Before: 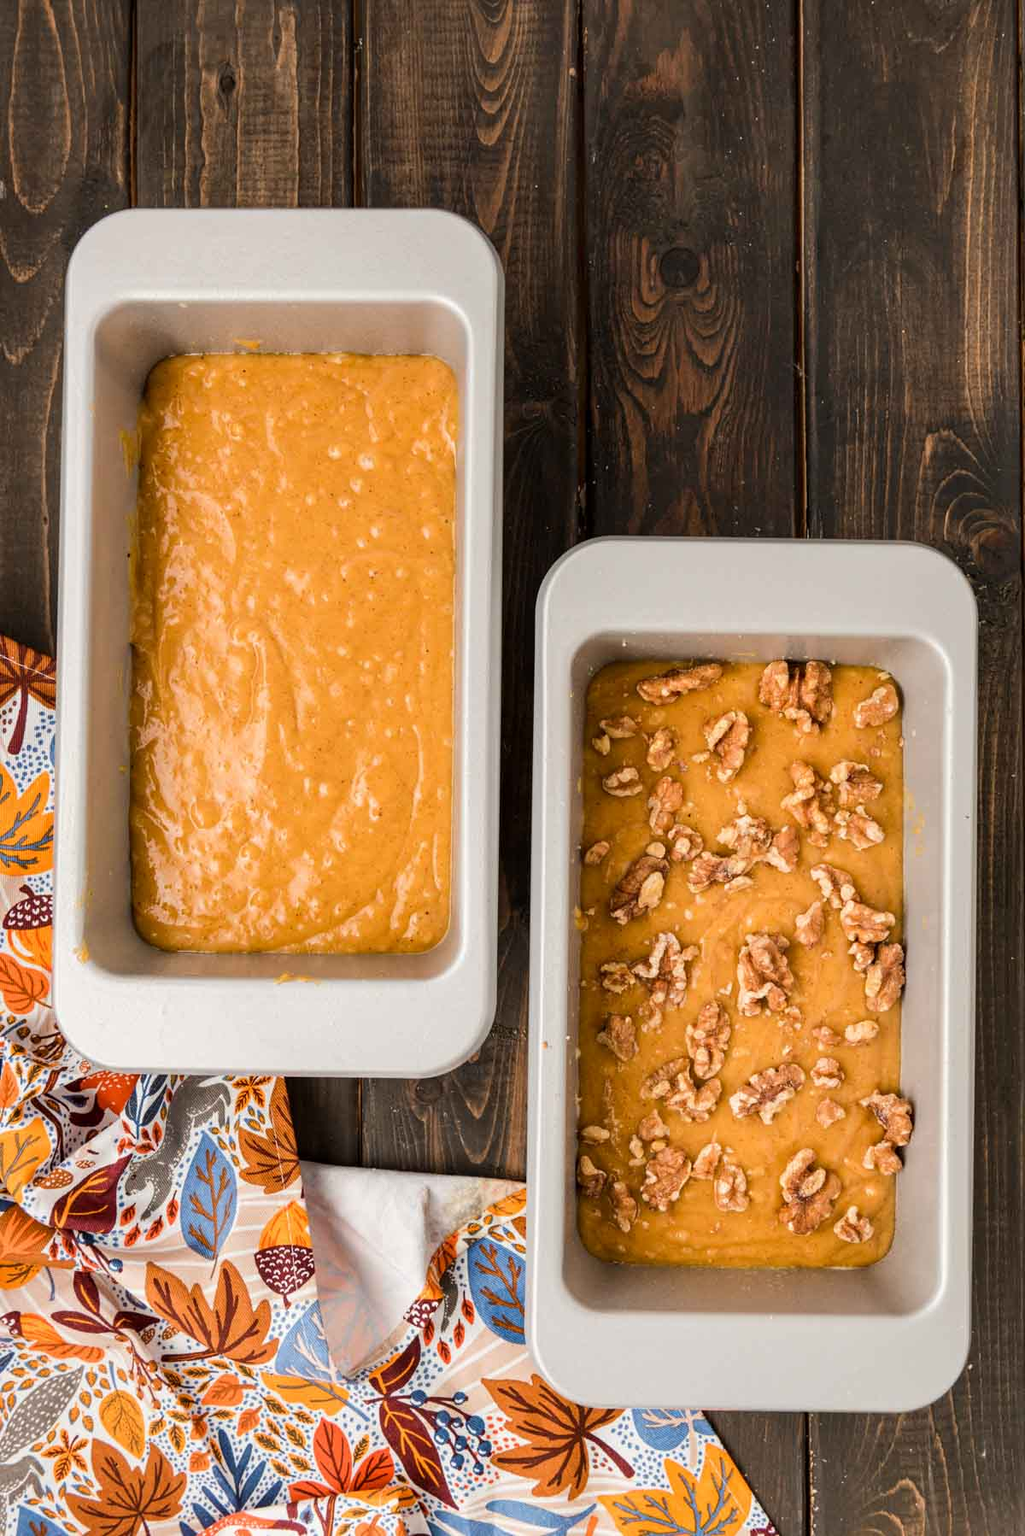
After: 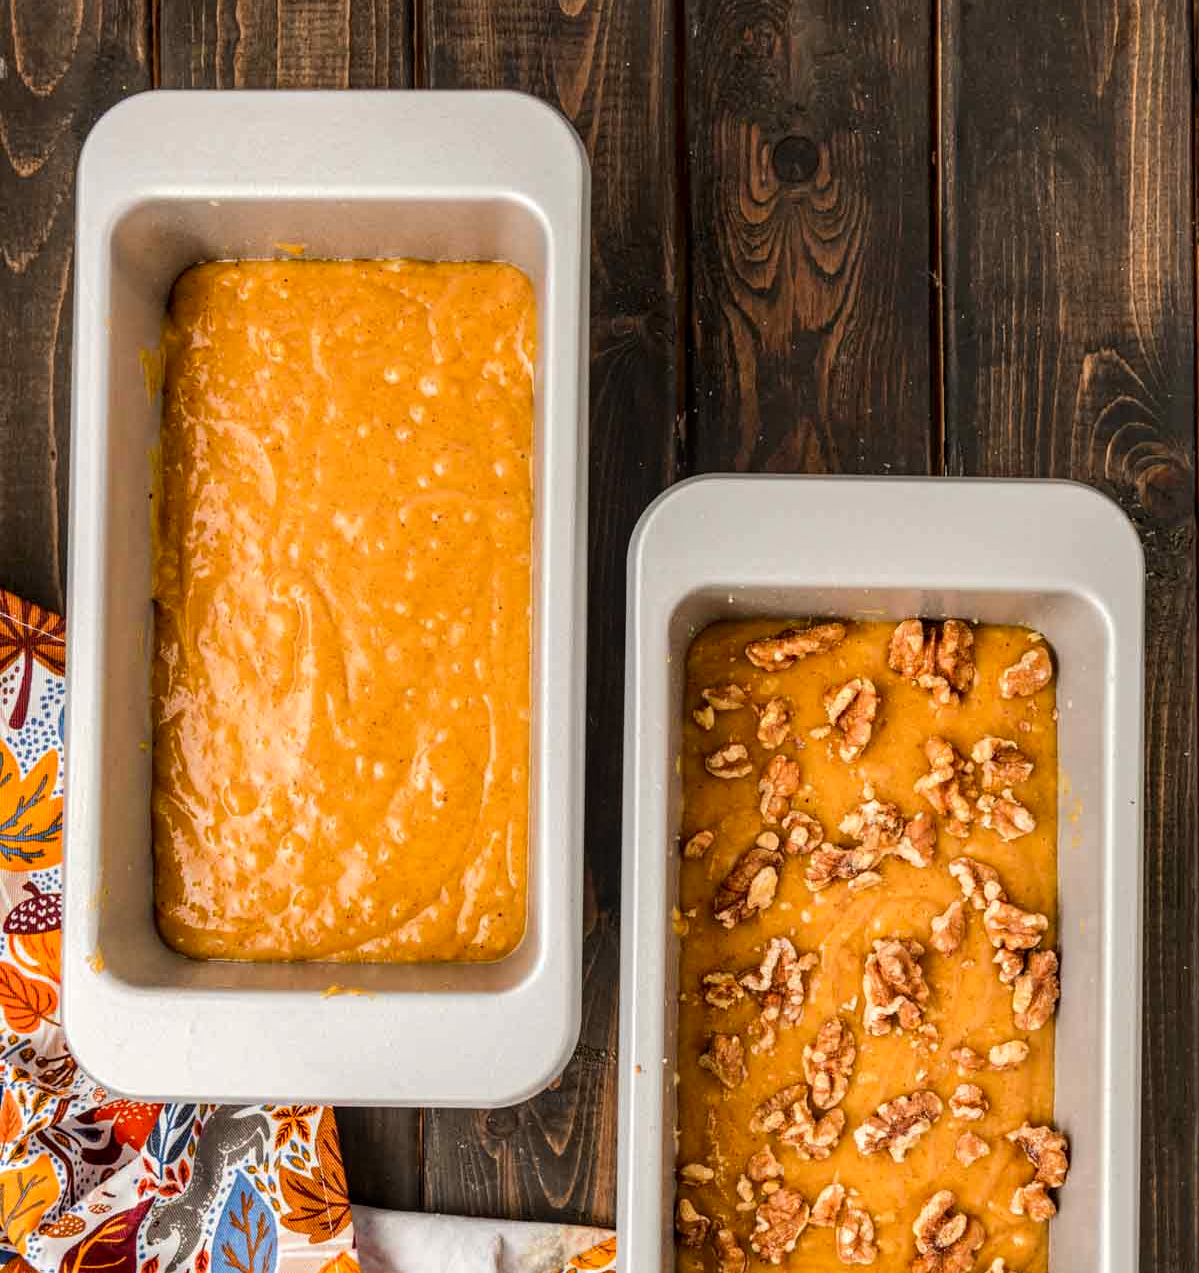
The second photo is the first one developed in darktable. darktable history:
contrast brightness saturation: contrast 0.045, saturation 0.162
crop and rotate: top 8.655%, bottom 20.516%
local contrast: detail 130%
